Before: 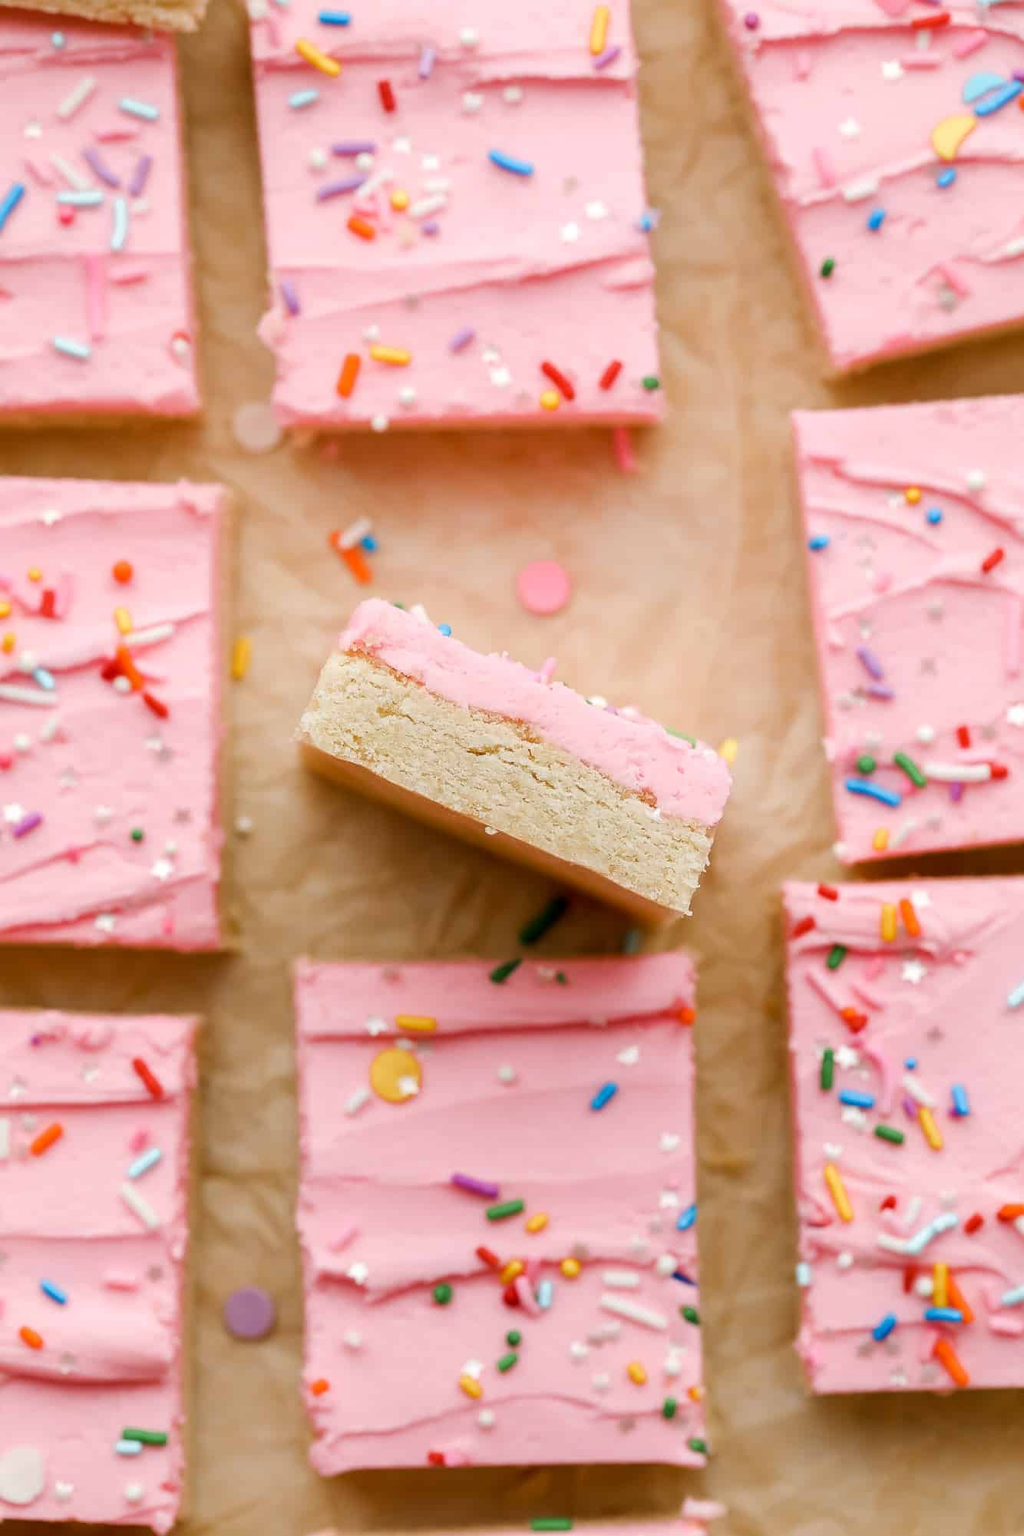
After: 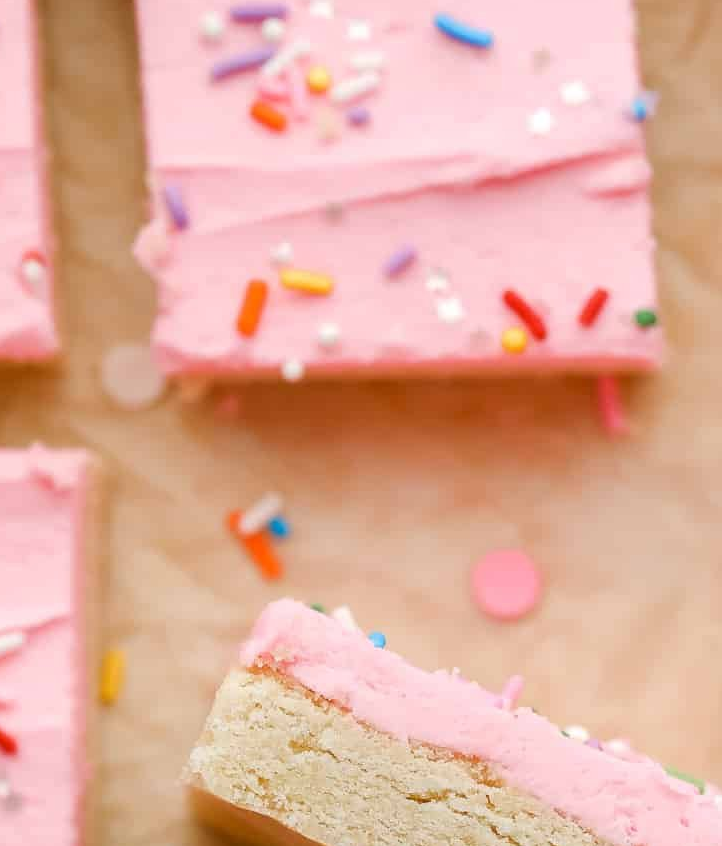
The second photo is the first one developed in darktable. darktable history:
crop: left 15.21%, top 9.053%, right 30.642%, bottom 48.656%
